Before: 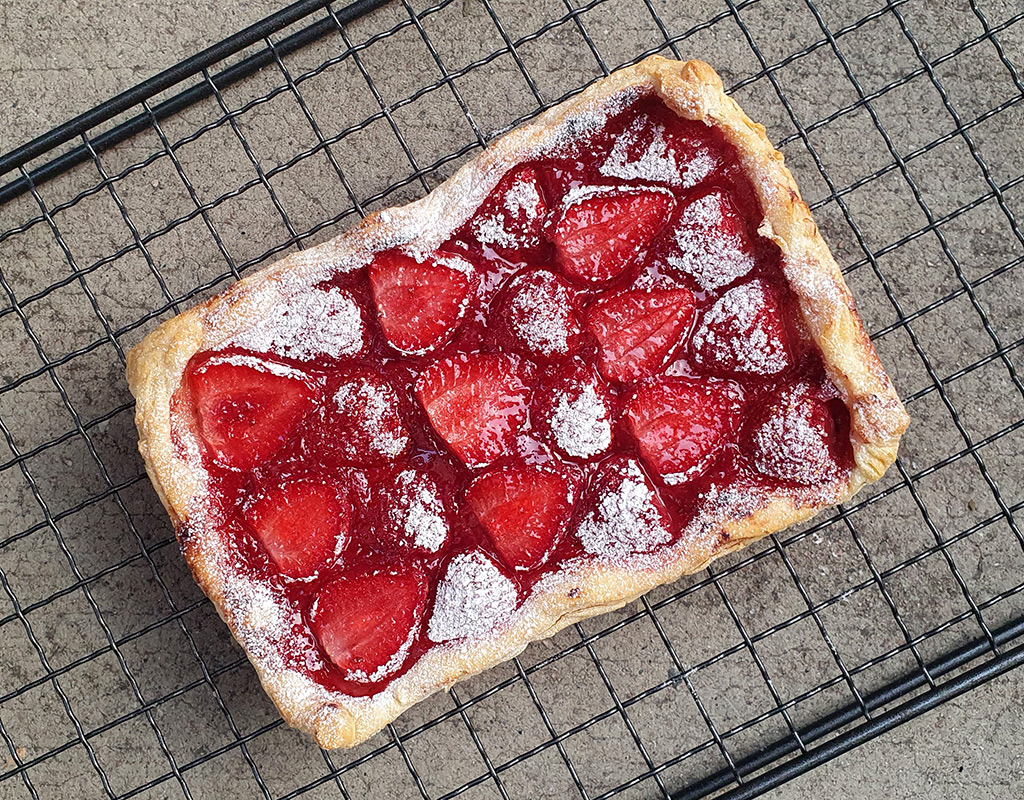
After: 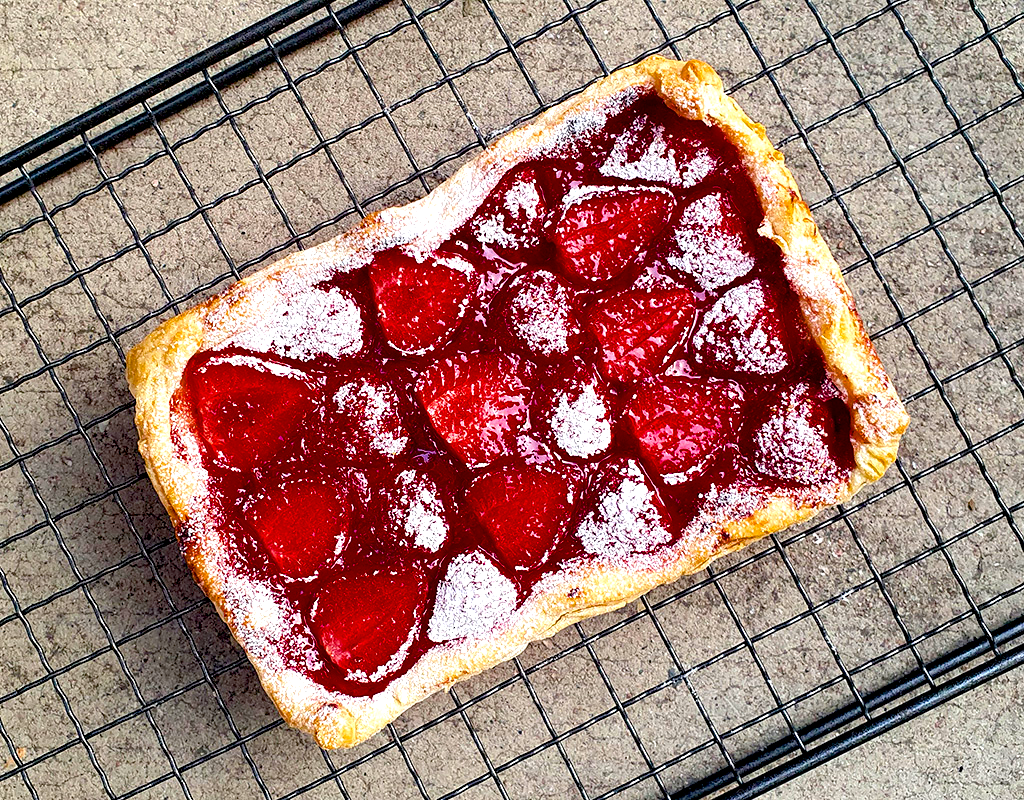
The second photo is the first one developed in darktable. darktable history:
color balance rgb: perceptual saturation grading › global saturation 30.757%, global vibrance 15.813%, saturation formula JzAzBz (2021)
exposure: black level correction 0.012, exposure 0.692 EV, compensate exposure bias true, compensate highlight preservation false
